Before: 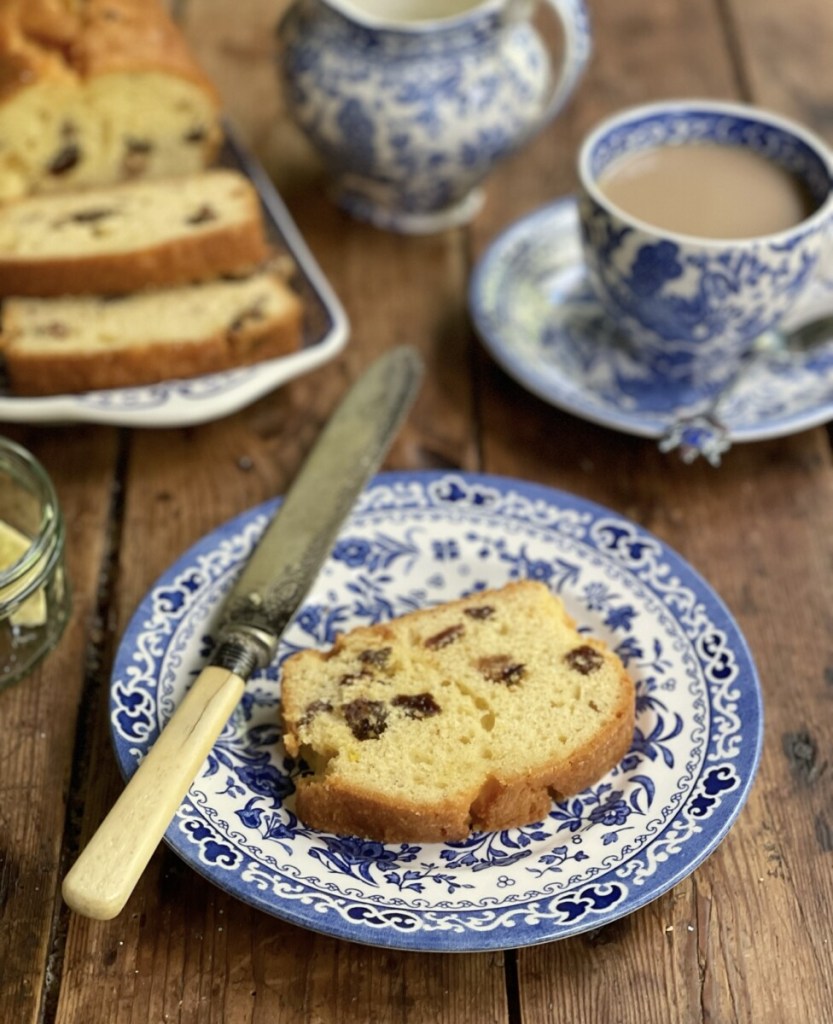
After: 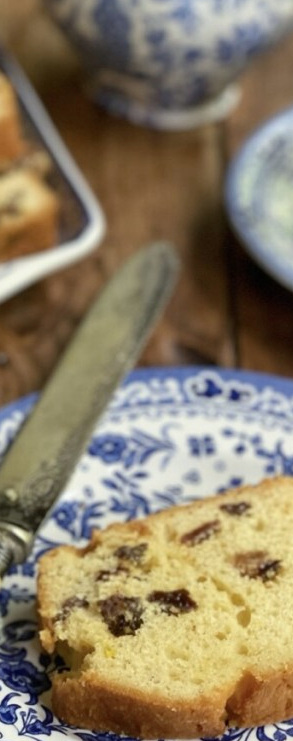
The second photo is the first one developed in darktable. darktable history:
crop and rotate: left 29.476%, top 10.214%, right 35.32%, bottom 17.333%
white balance: red 0.986, blue 1.01
